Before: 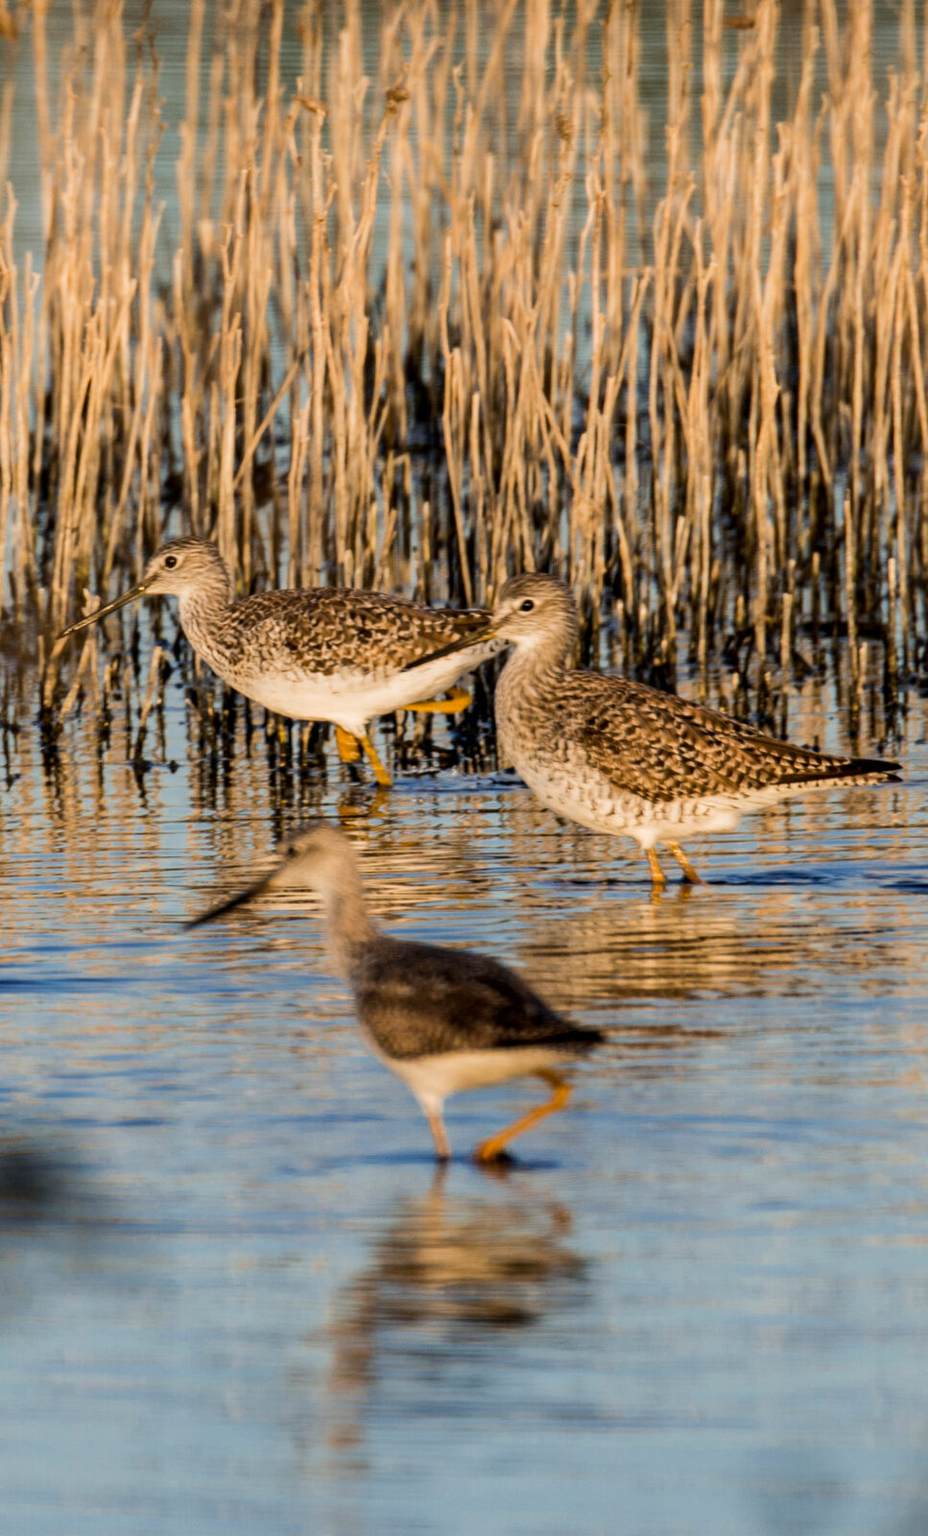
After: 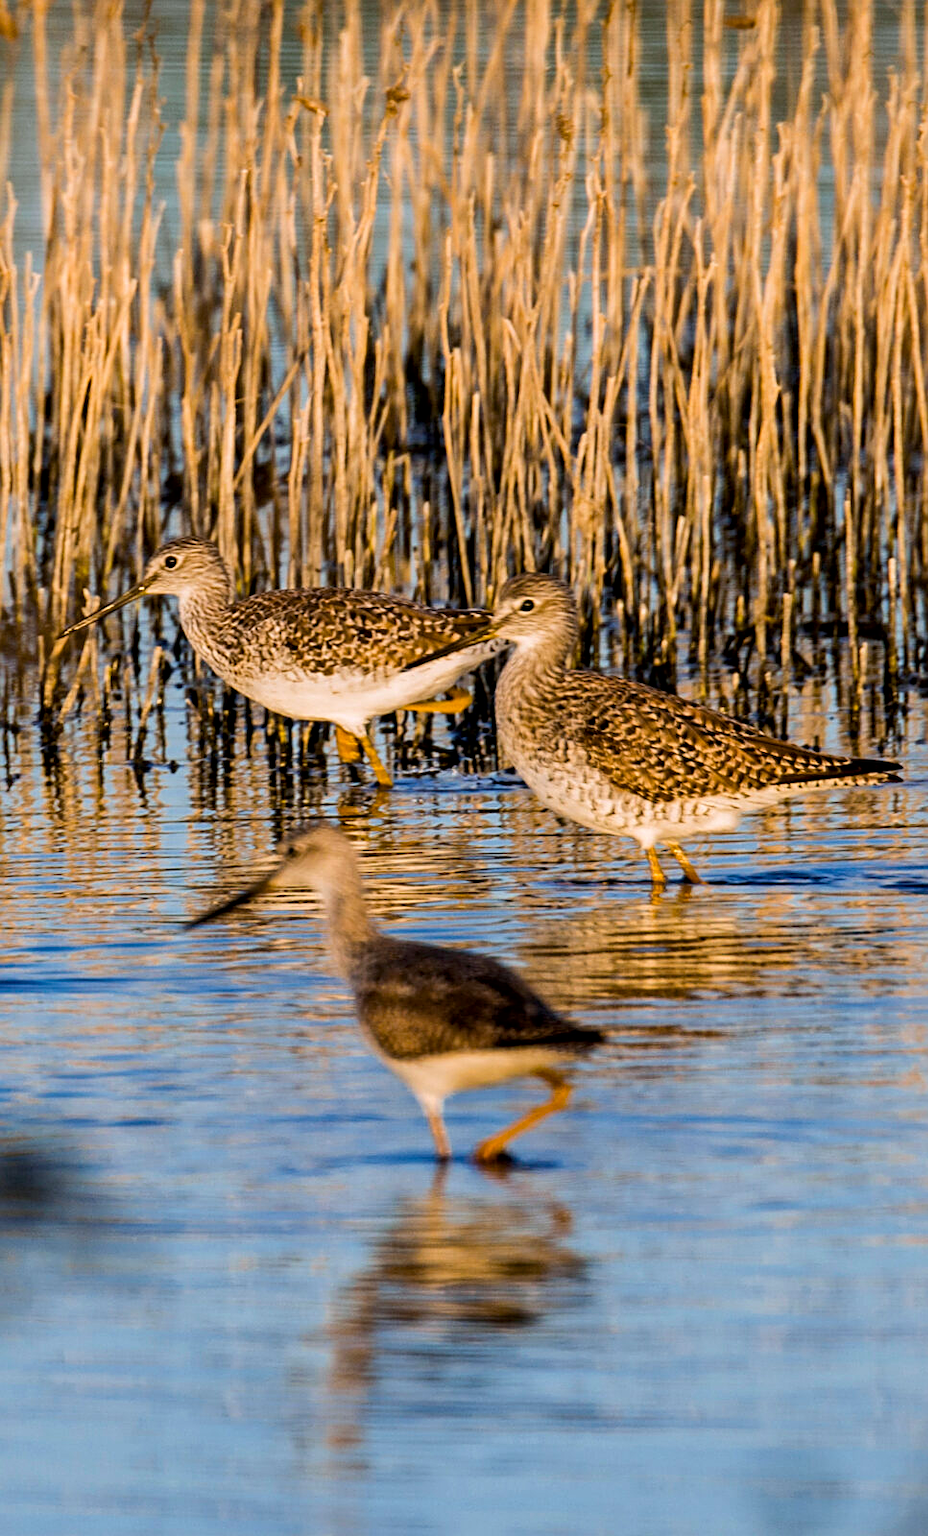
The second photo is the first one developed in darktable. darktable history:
local contrast: mode bilateral grid, contrast 28, coarseness 16, detail 116%, midtone range 0.2
color calibration: illuminant as shot in camera, x 0.358, y 0.373, temperature 4628.91 K, gamut compression 1.63
color balance rgb: perceptual saturation grading › global saturation 24.956%, global vibrance 20%
sharpen: on, module defaults
